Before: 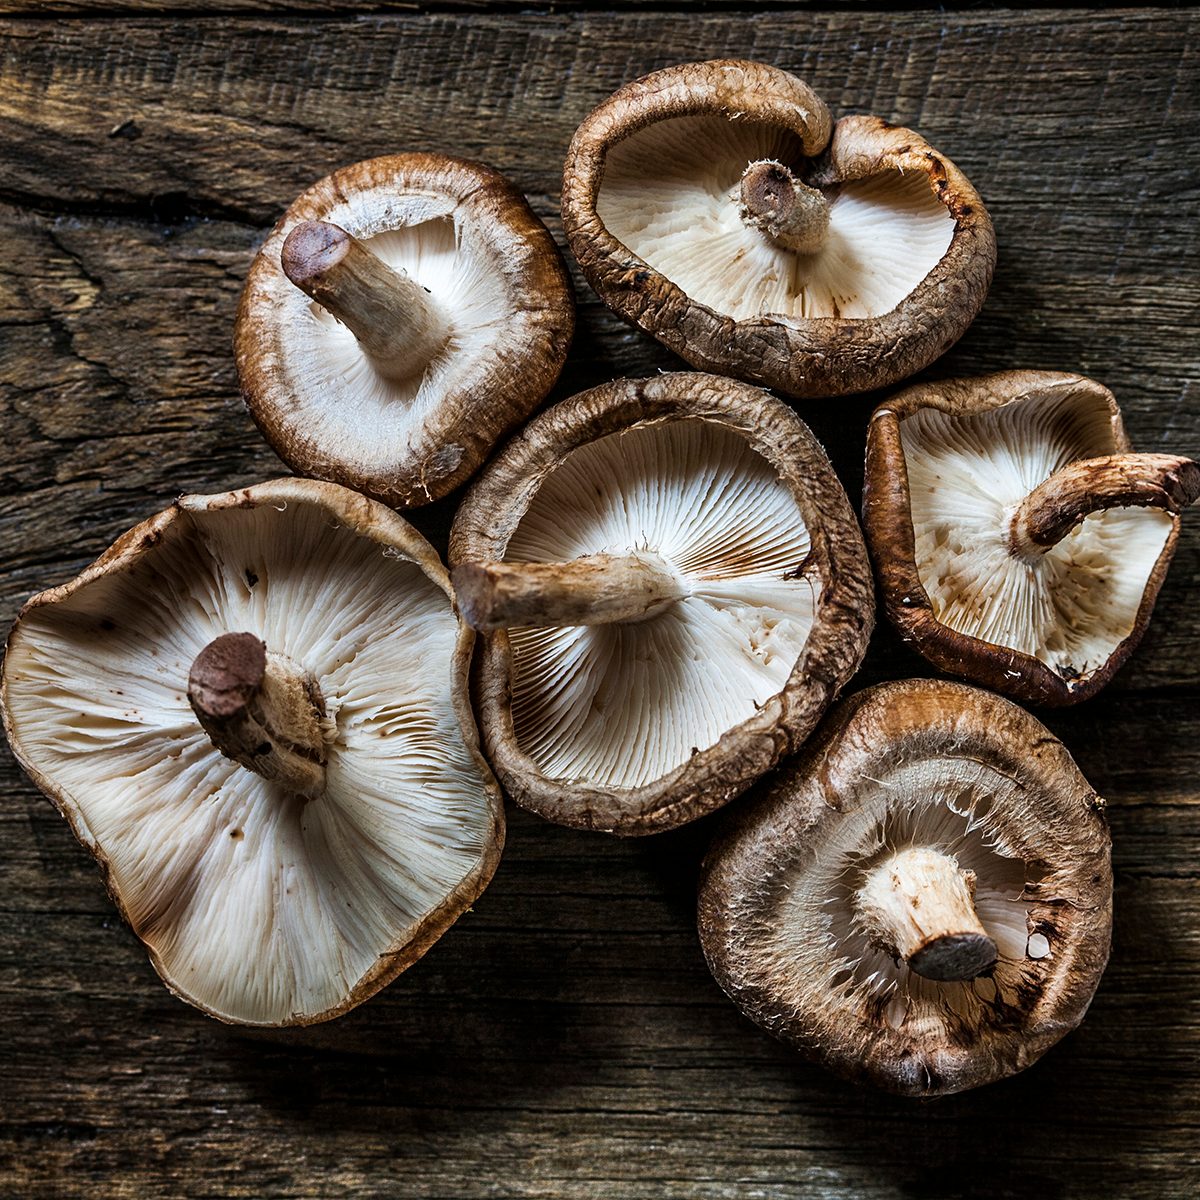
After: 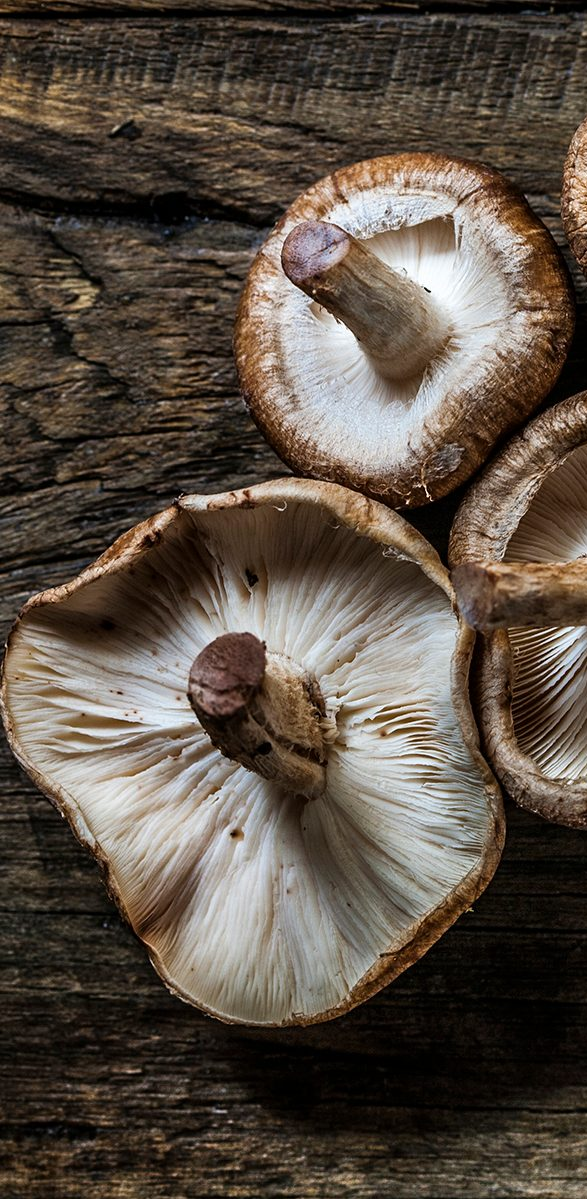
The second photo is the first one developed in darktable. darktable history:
crop and rotate: left 0.045%, top 0%, right 50.986%
